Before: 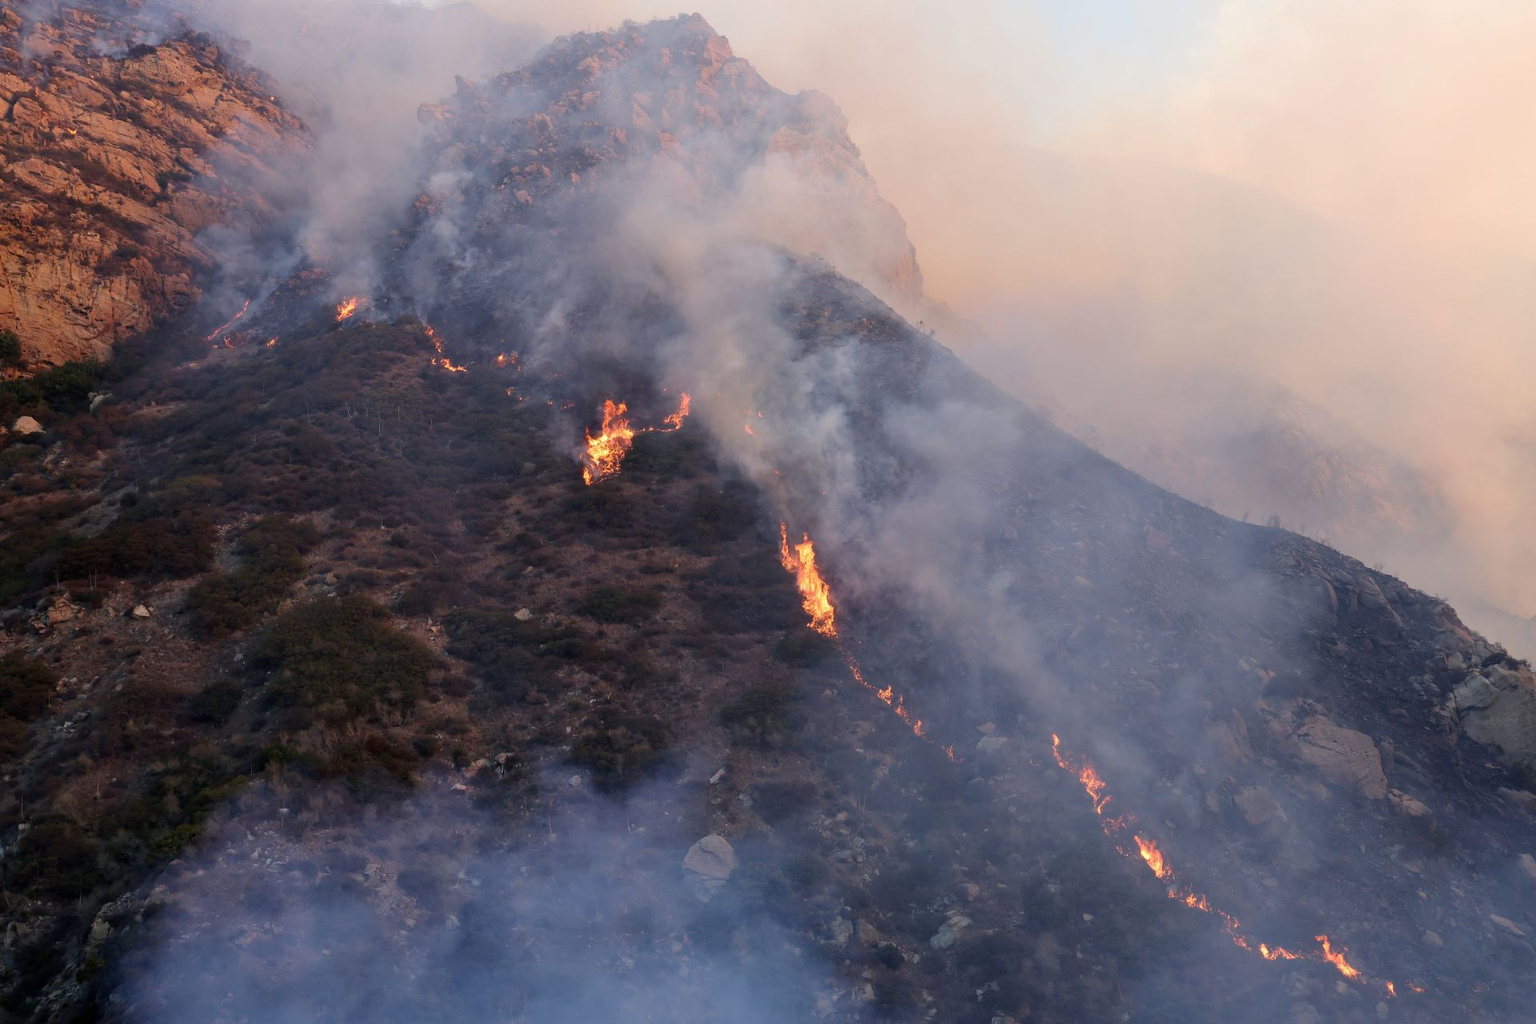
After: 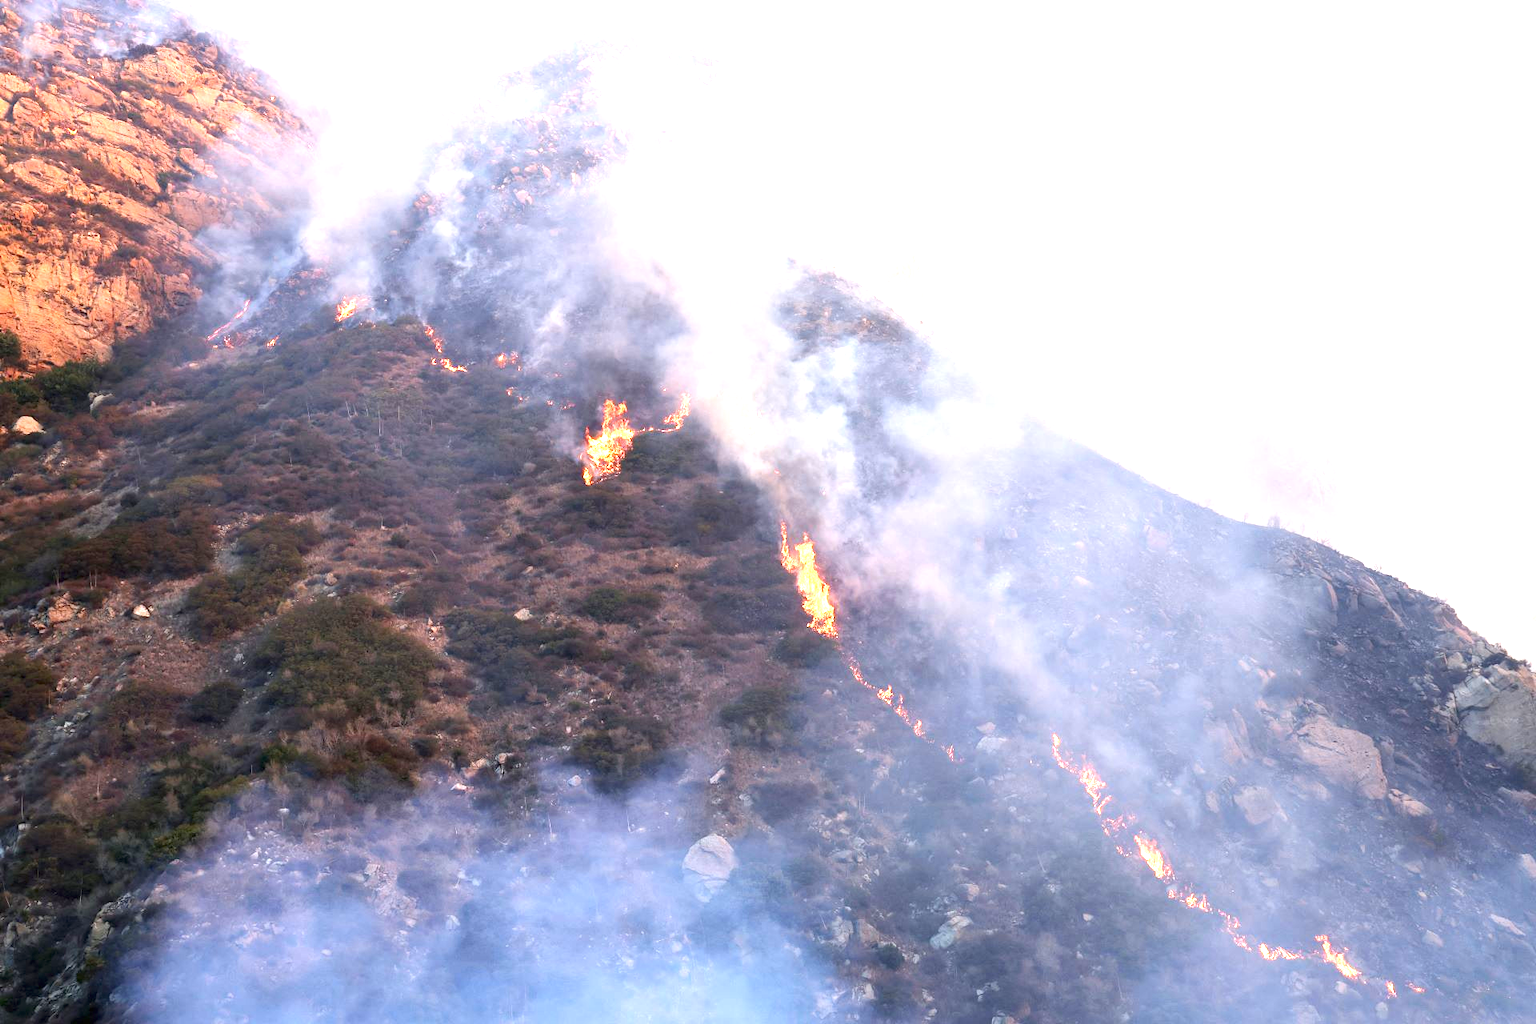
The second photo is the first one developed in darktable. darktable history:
exposure: black level correction 0, exposure 1.969 EV, compensate highlight preservation false
